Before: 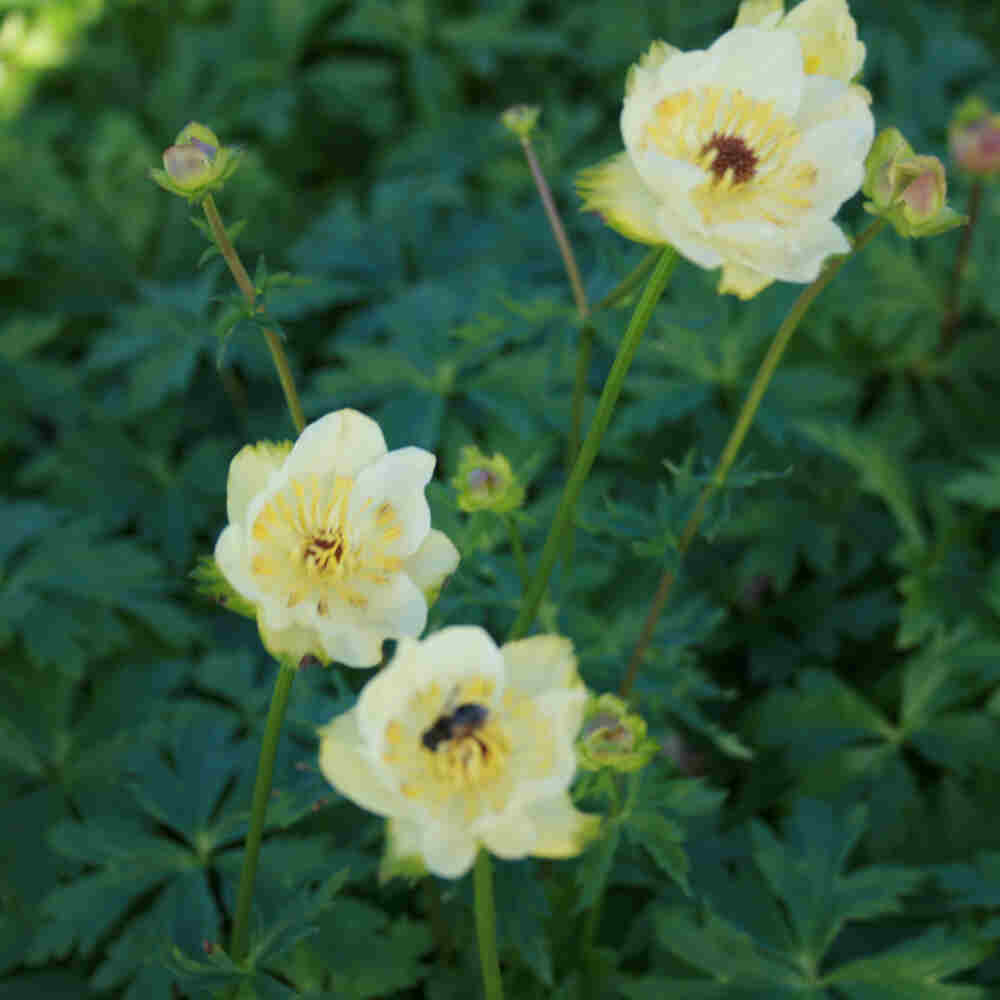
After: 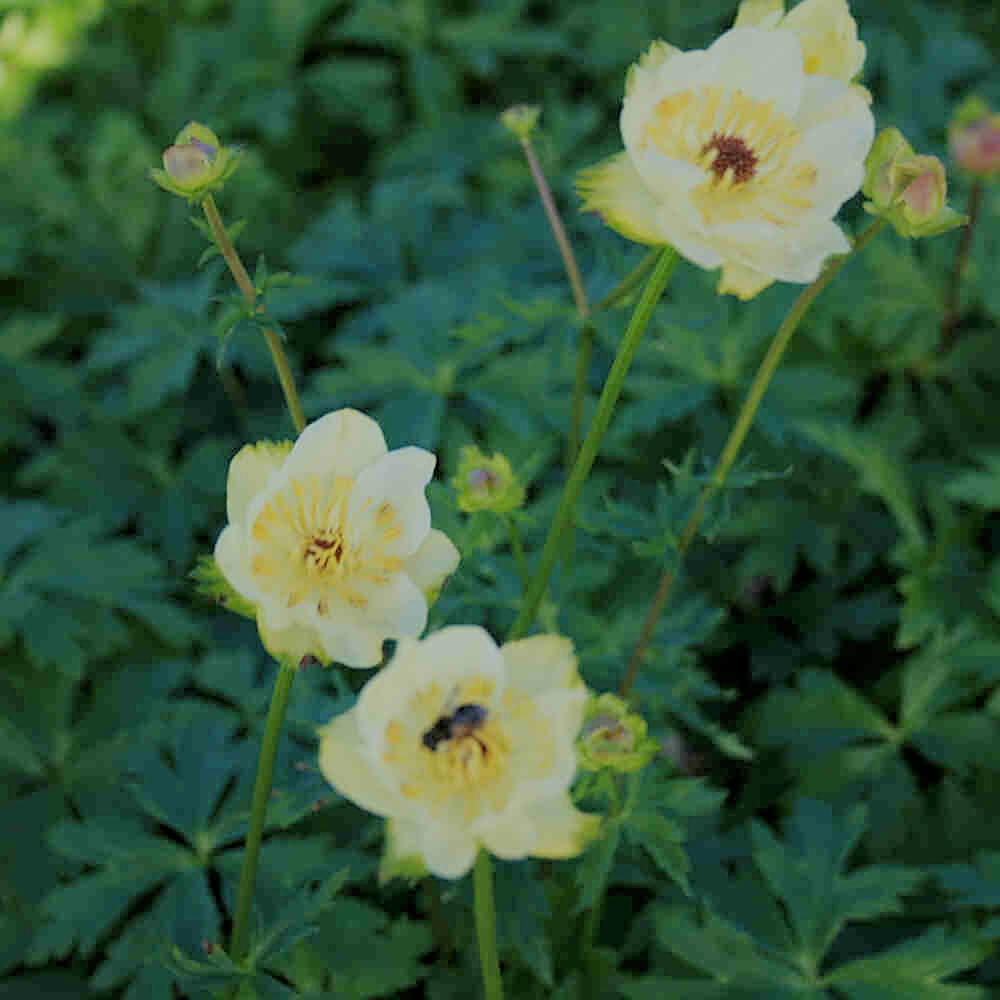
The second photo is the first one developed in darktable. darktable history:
sharpen: on, module defaults
filmic rgb: black relative exposure -8.79 EV, white relative exposure 4.98 EV, threshold 3 EV, target black luminance 0%, hardness 3.77, latitude 66.33%, contrast 0.822, shadows ↔ highlights balance 20%, color science v5 (2021), contrast in shadows safe, contrast in highlights safe, enable highlight reconstruction true
